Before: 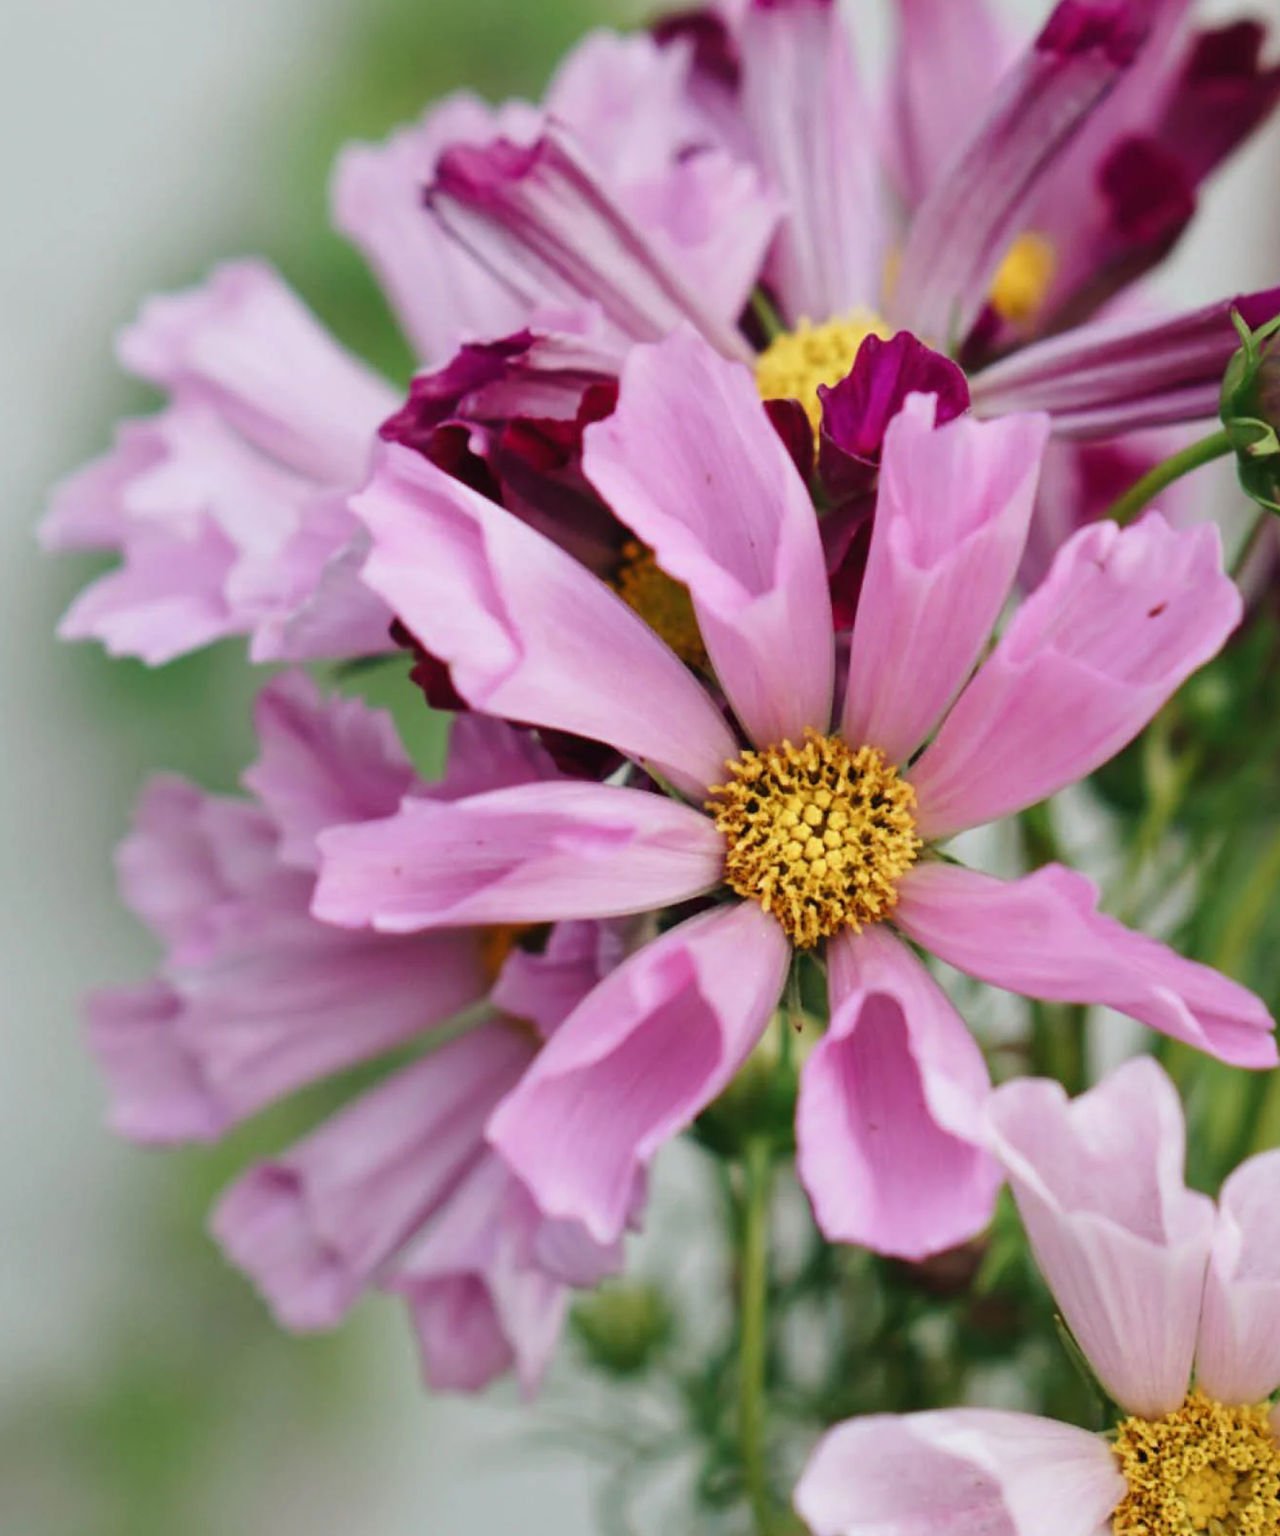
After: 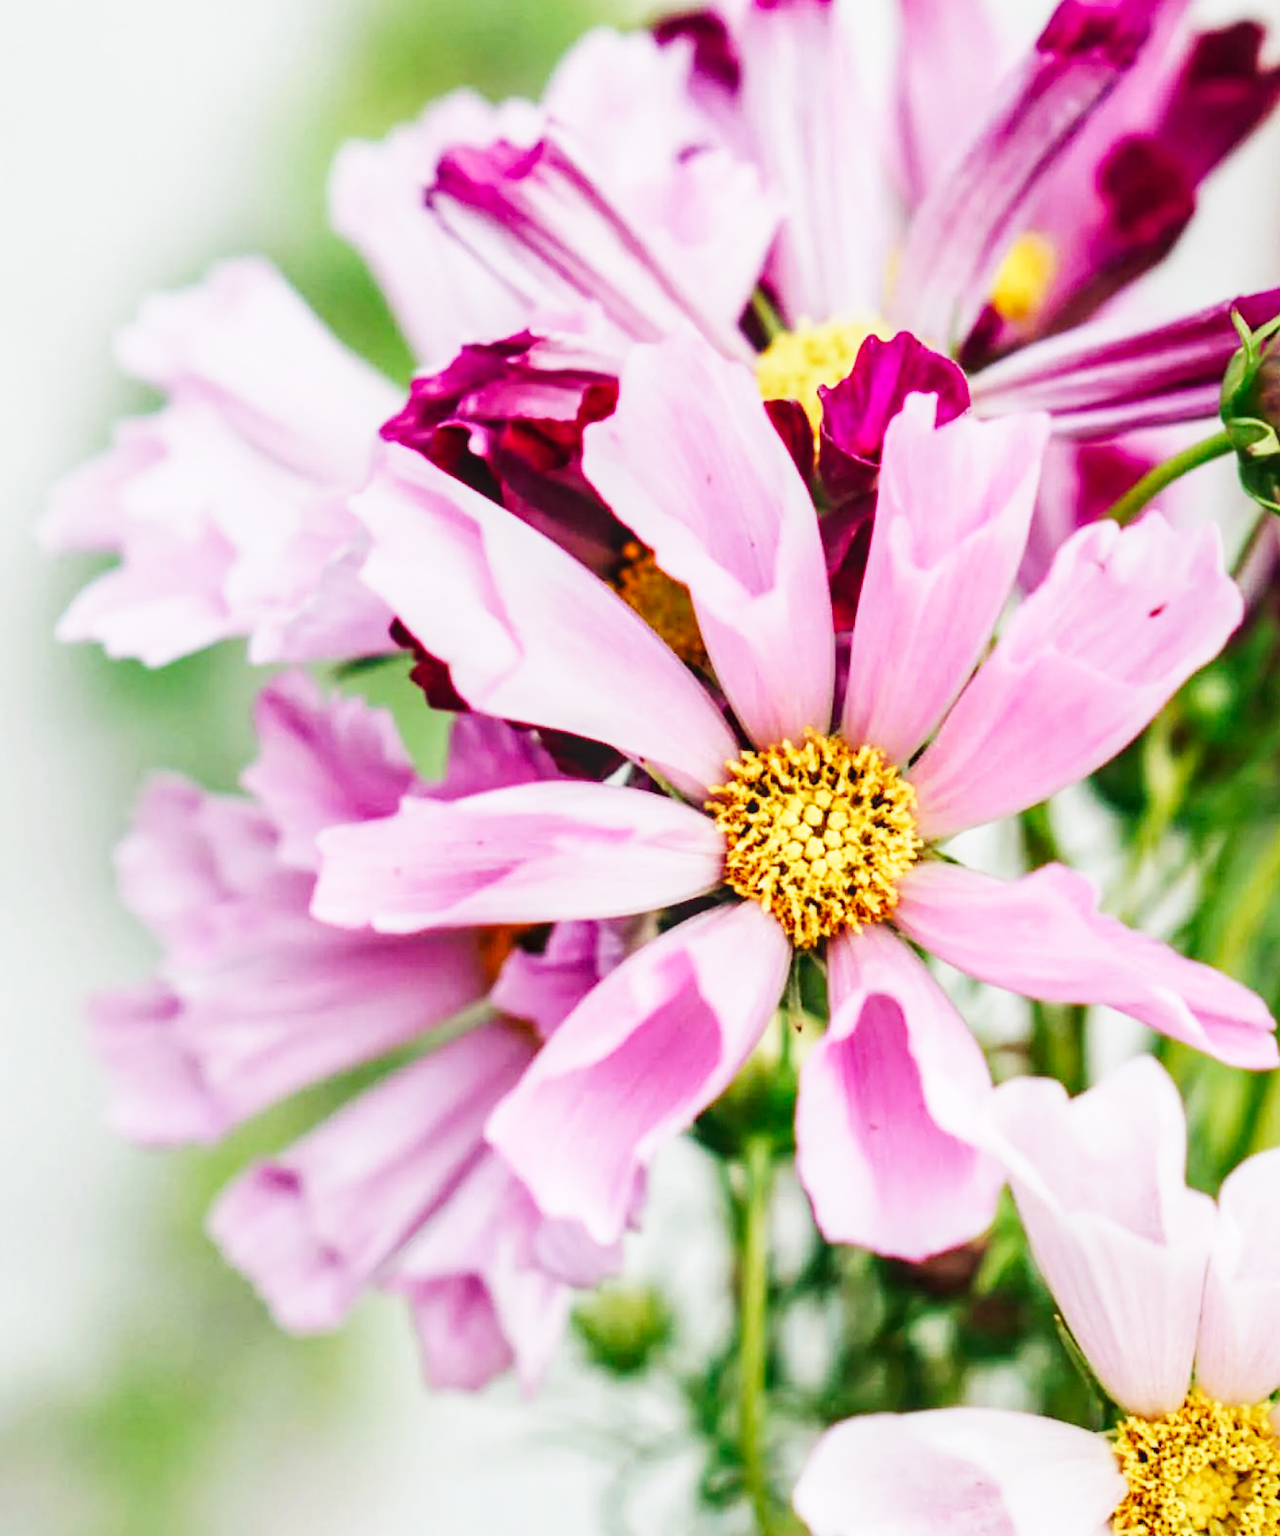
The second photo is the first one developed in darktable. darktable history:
base curve: curves: ch0 [(0, 0) (0, 0.001) (0.001, 0.001) (0.004, 0.002) (0.007, 0.004) (0.015, 0.013) (0.033, 0.045) (0.052, 0.096) (0.075, 0.17) (0.099, 0.241) (0.163, 0.42) (0.219, 0.55) (0.259, 0.616) (0.327, 0.722) (0.365, 0.765) (0.522, 0.873) (0.547, 0.881) (0.689, 0.919) (0.826, 0.952) (1, 1)], preserve colors none
local contrast: on, module defaults
